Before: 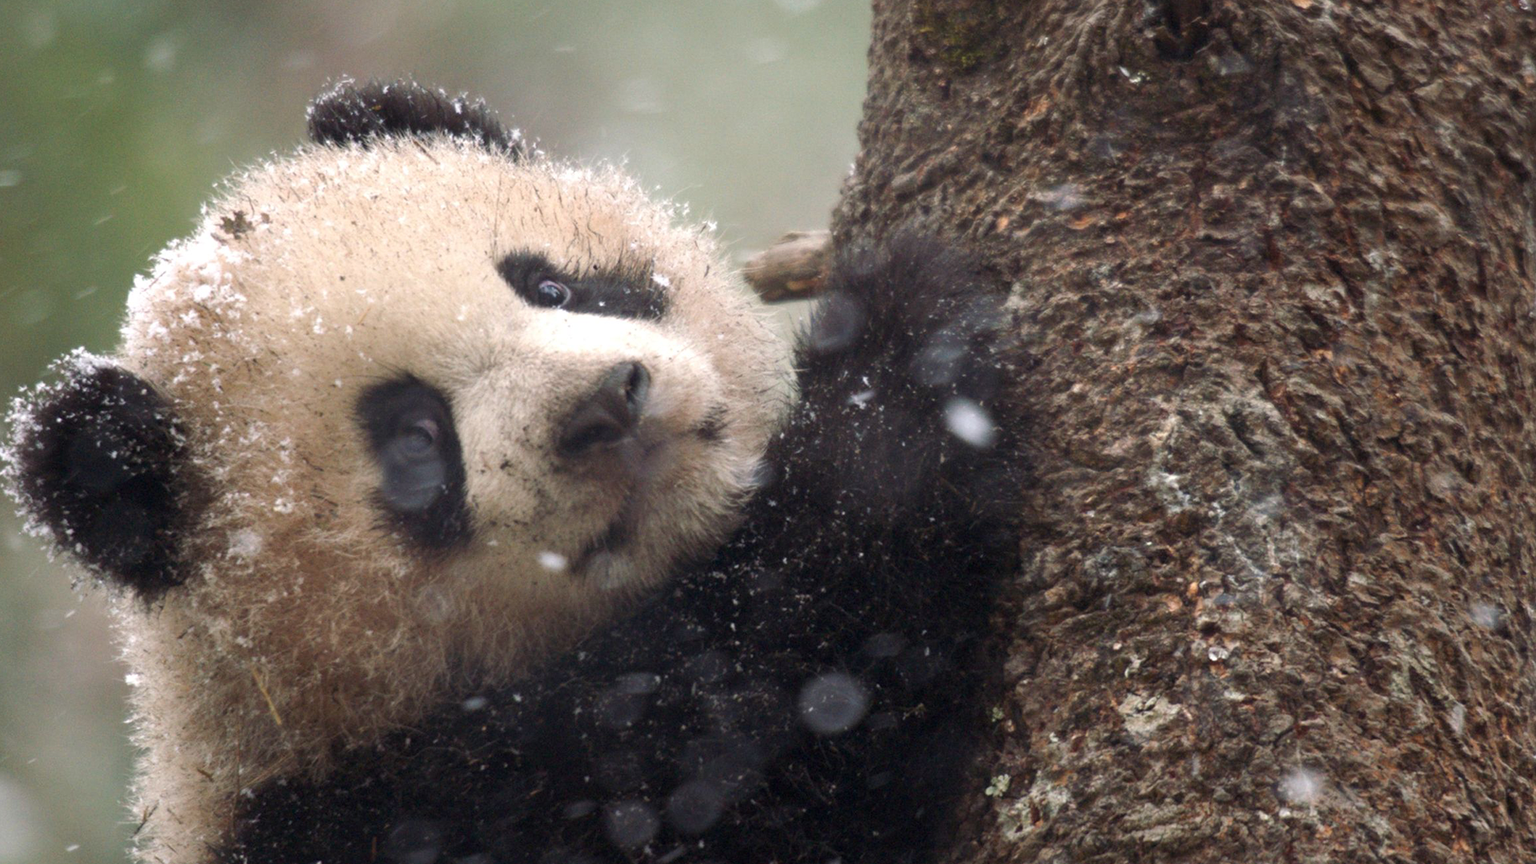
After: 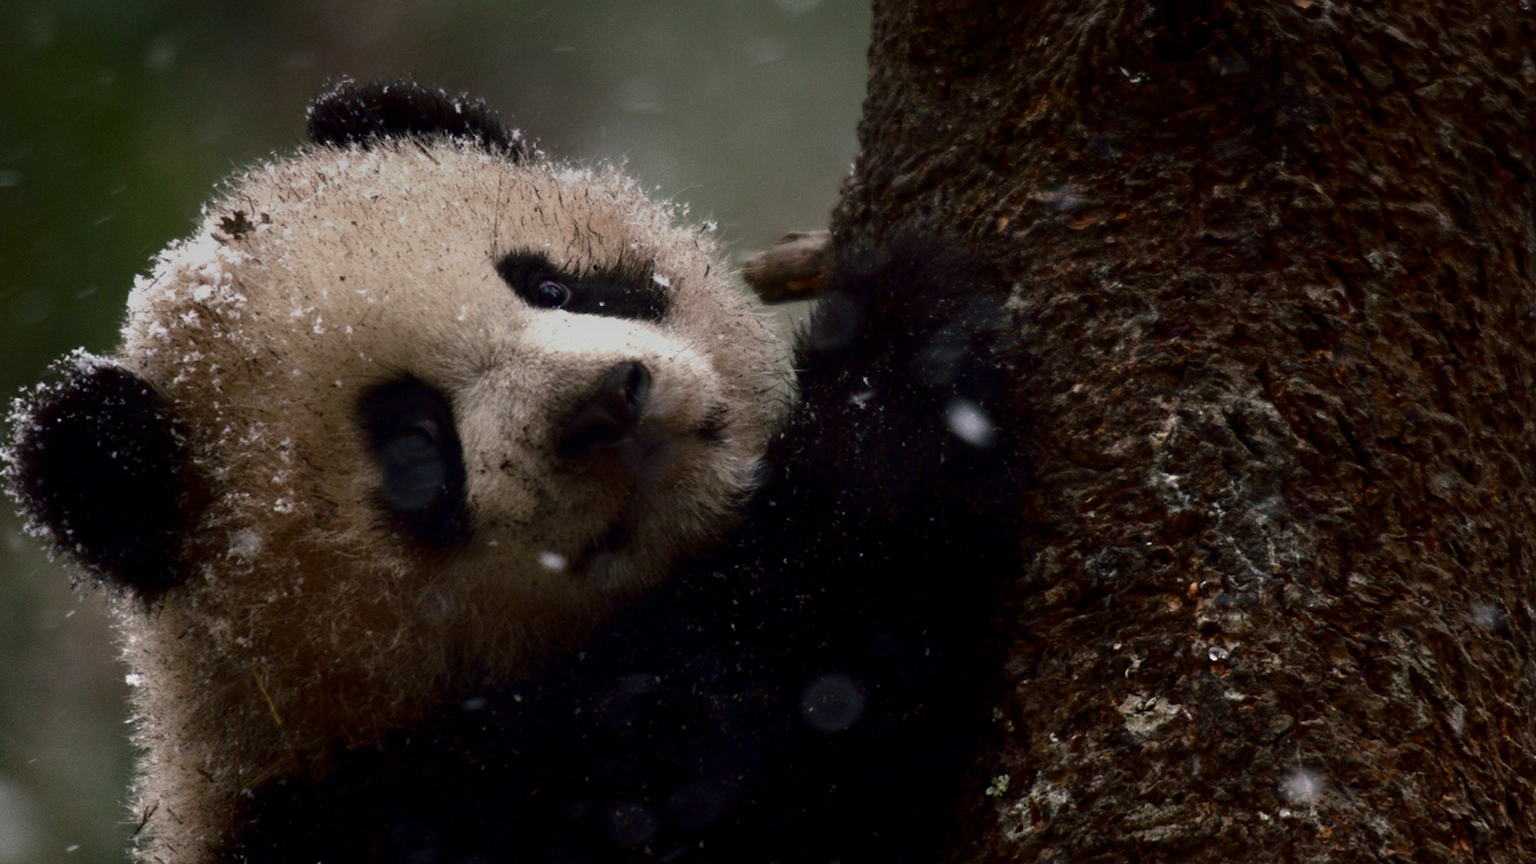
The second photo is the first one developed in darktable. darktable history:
graduated density: rotation -0.352°, offset 57.64
contrast brightness saturation: brightness -0.52
filmic rgb: black relative exposure -12.8 EV, white relative exposure 2.8 EV, threshold 3 EV, target black luminance 0%, hardness 8.54, latitude 70.41%, contrast 1.133, shadows ↔ highlights balance -0.395%, color science v4 (2020), enable highlight reconstruction true
